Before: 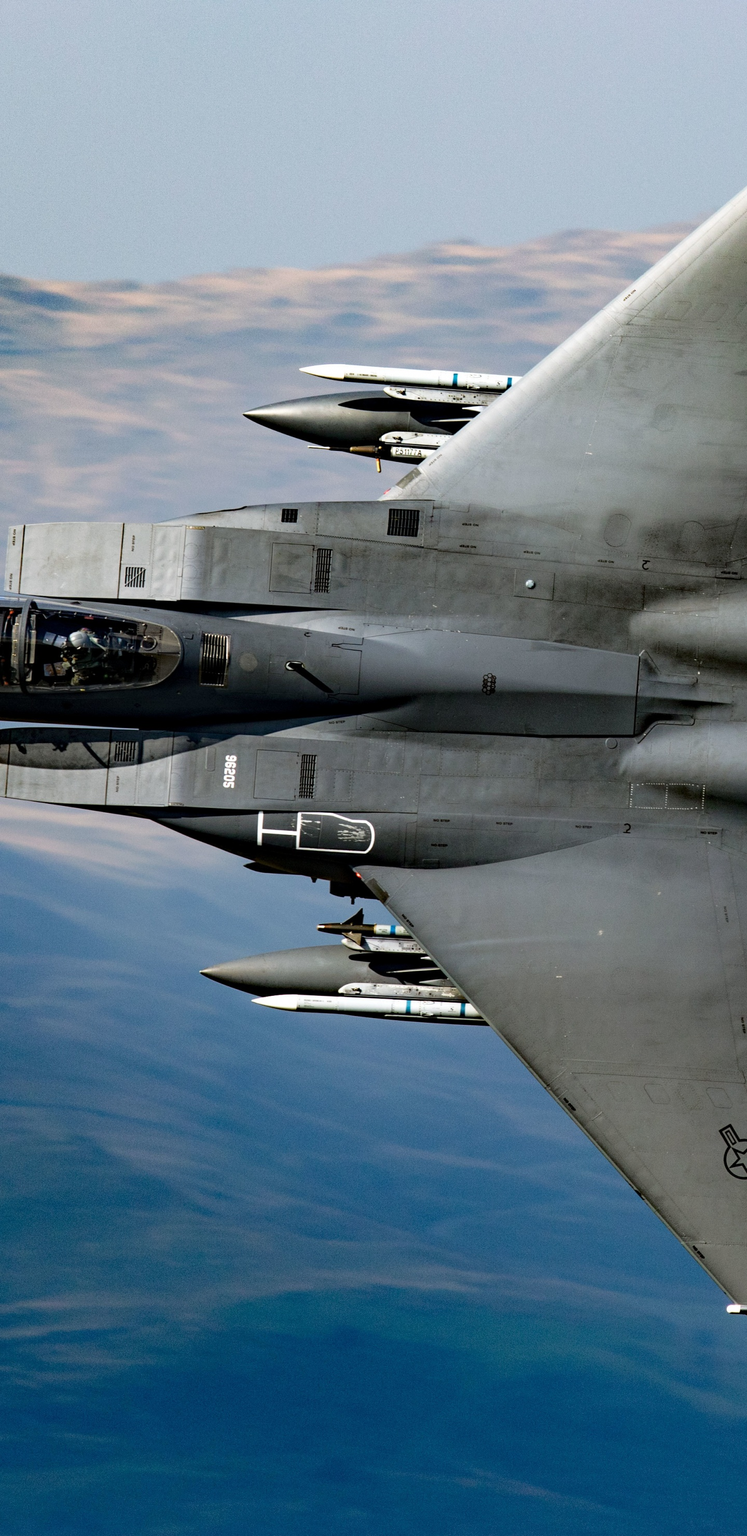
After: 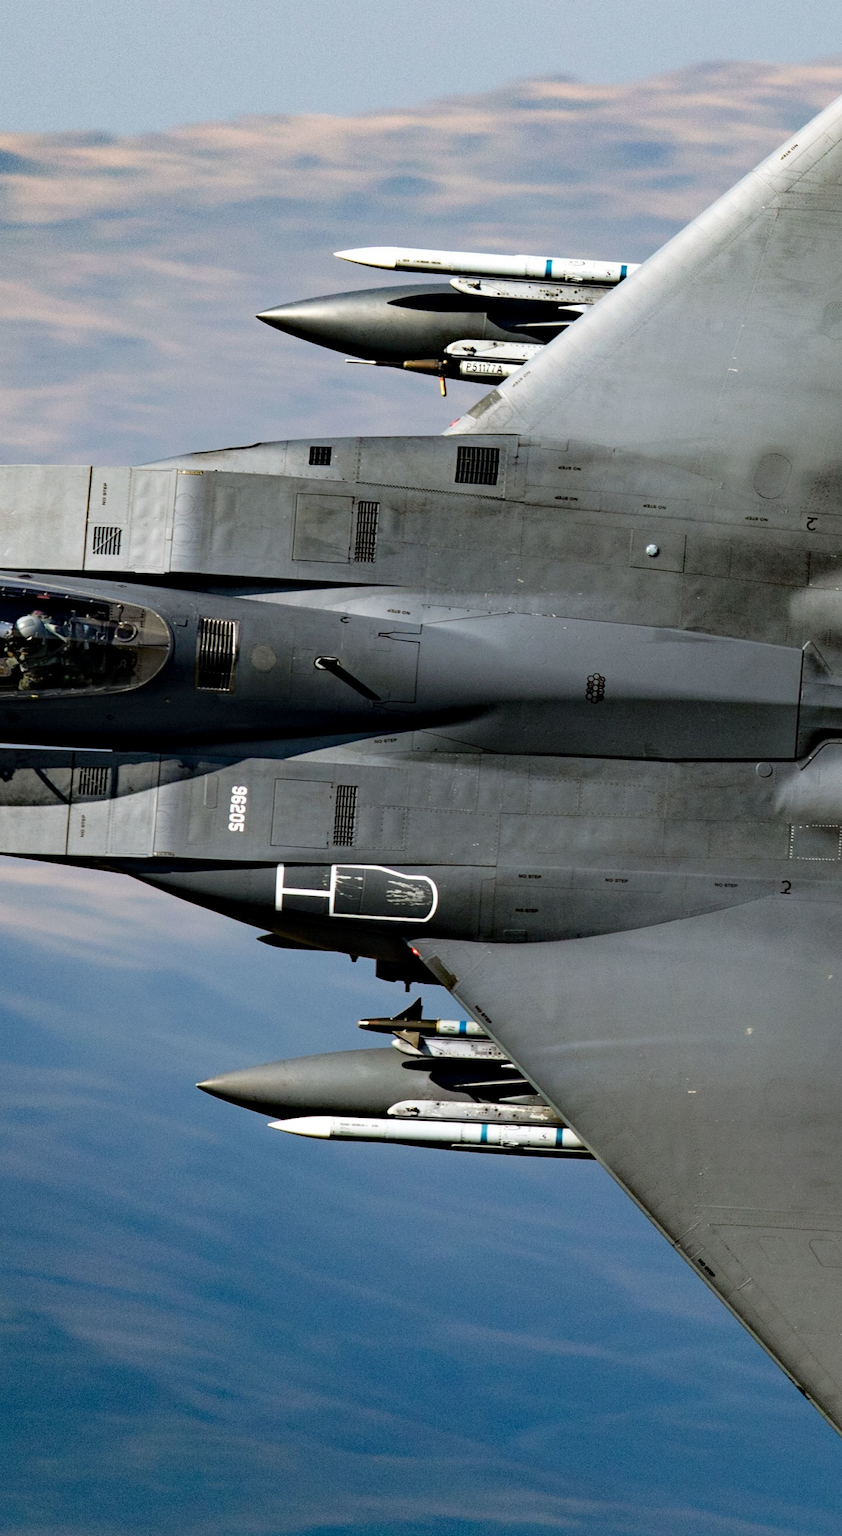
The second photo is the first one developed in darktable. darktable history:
crop: left 7.765%, top 12.087%, right 10.439%, bottom 15.399%
